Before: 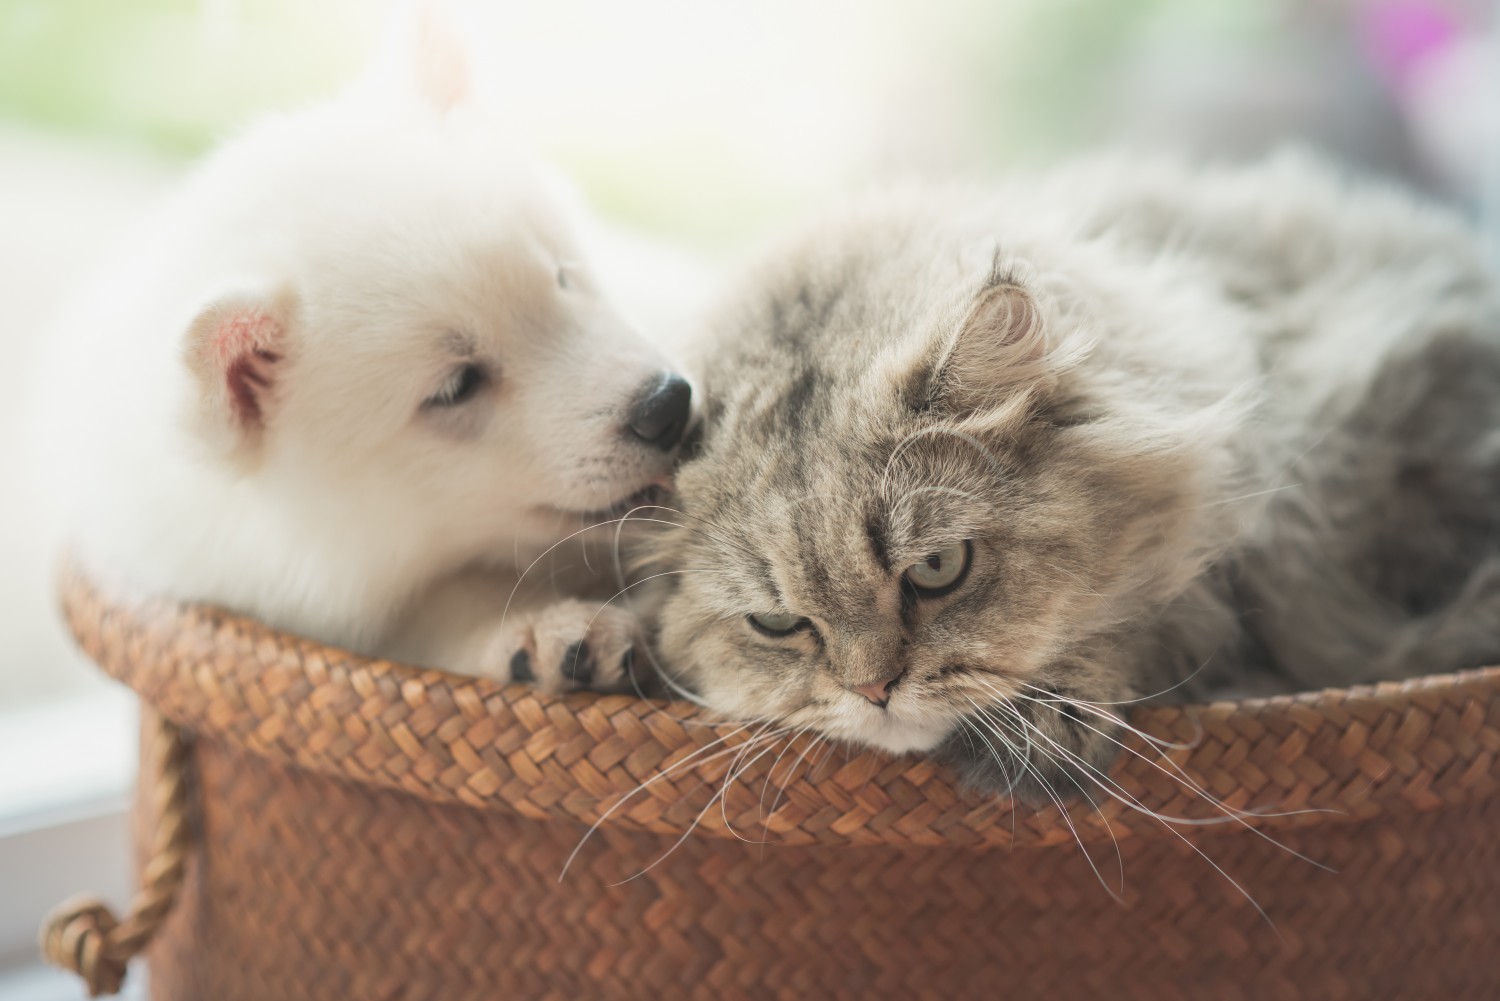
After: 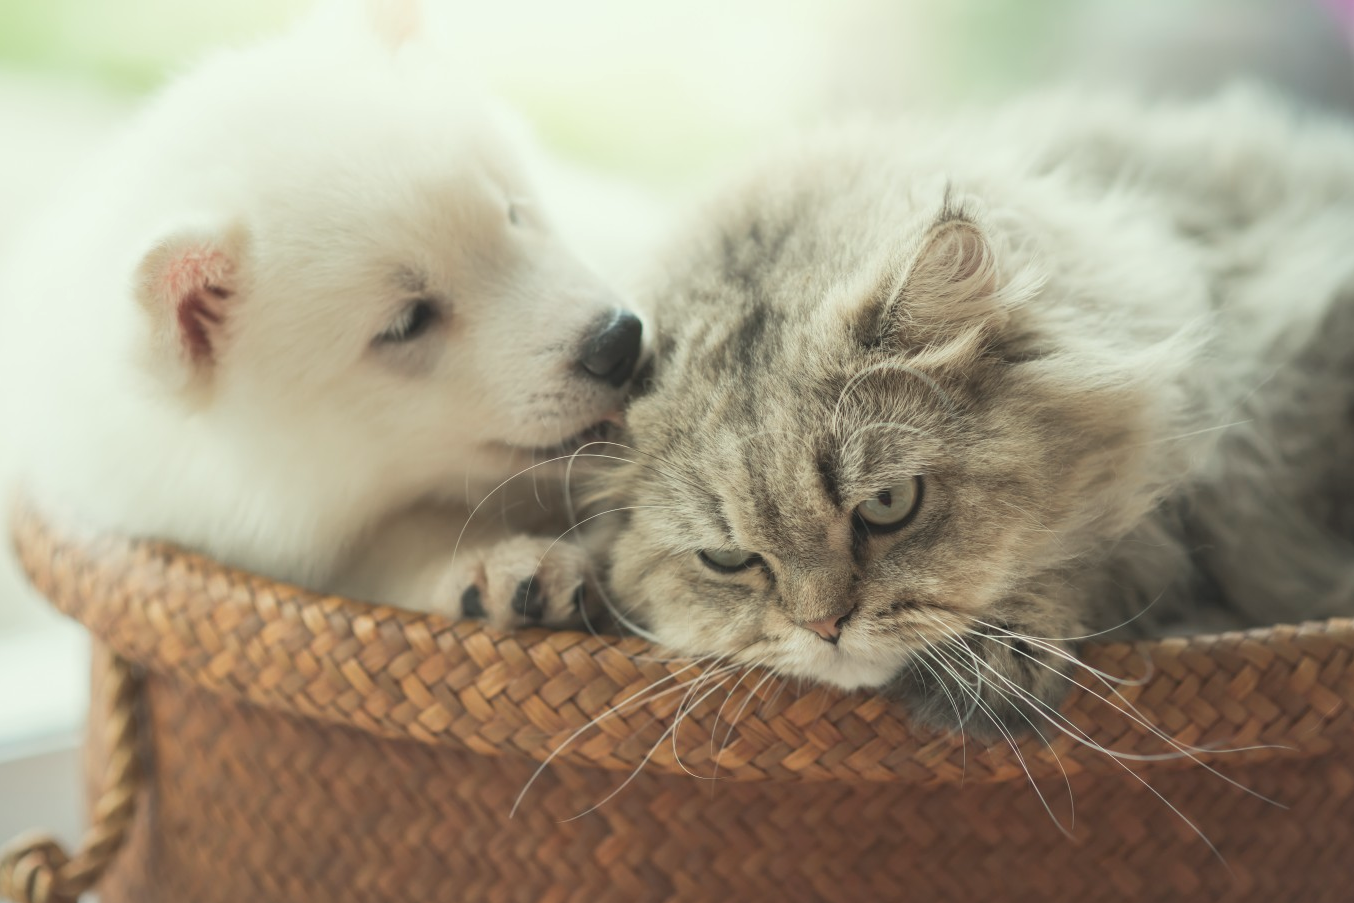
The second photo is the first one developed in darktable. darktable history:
crop: left 3.305%, top 6.436%, right 6.389%, bottom 3.258%
color correction: highlights a* -4.73, highlights b* 5.06, saturation 0.97
